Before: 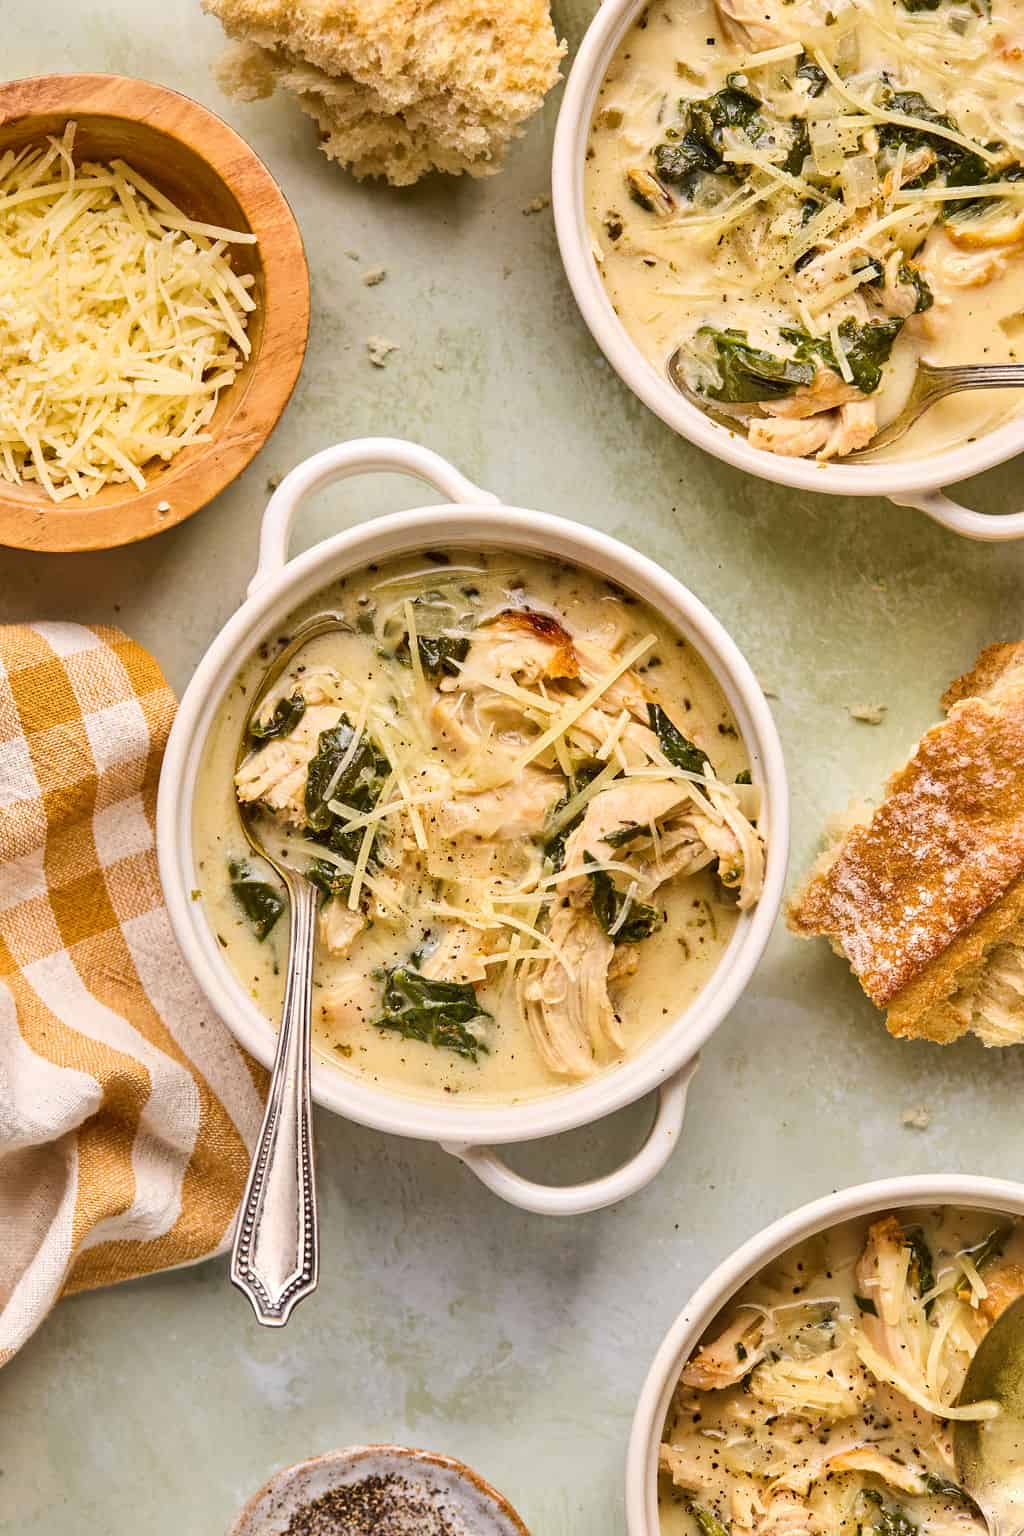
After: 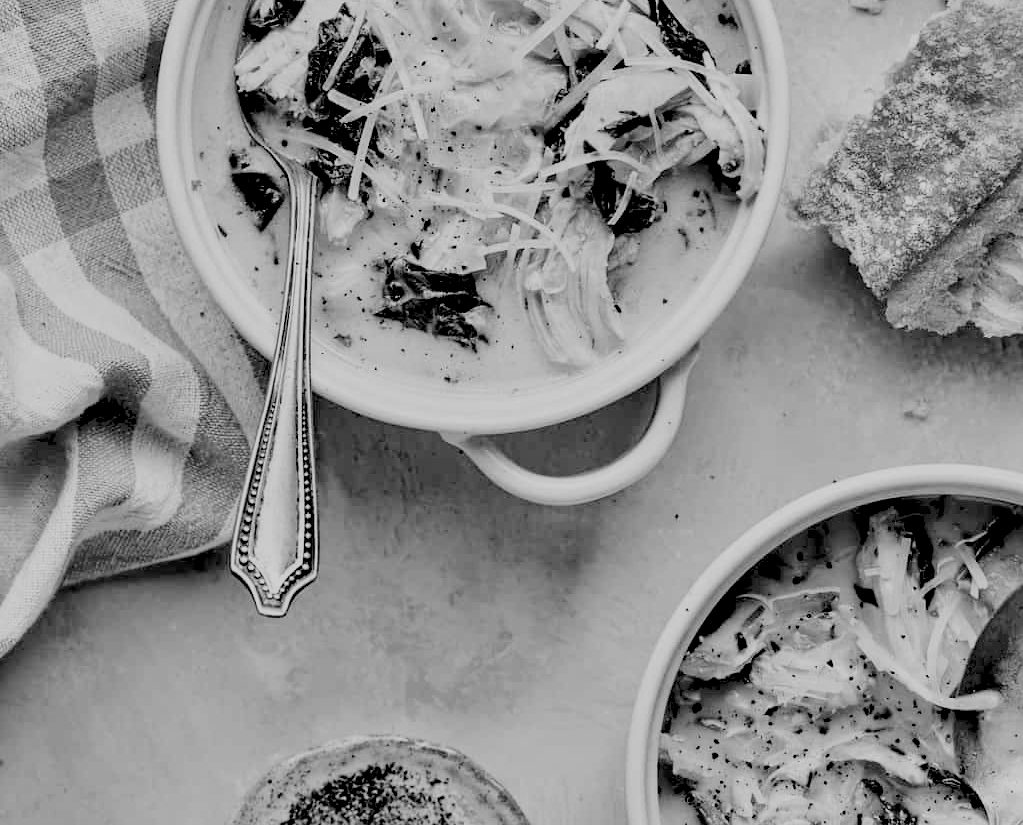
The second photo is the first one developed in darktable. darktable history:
monochrome: a 32, b 64, size 2.3
crop and rotate: top 46.237%
exposure: black level correction 0.056, compensate highlight preservation false
filmic rgb: black relative exposure -7.65 EV, white relative exposure 4.56 EV, hardness 3.61
